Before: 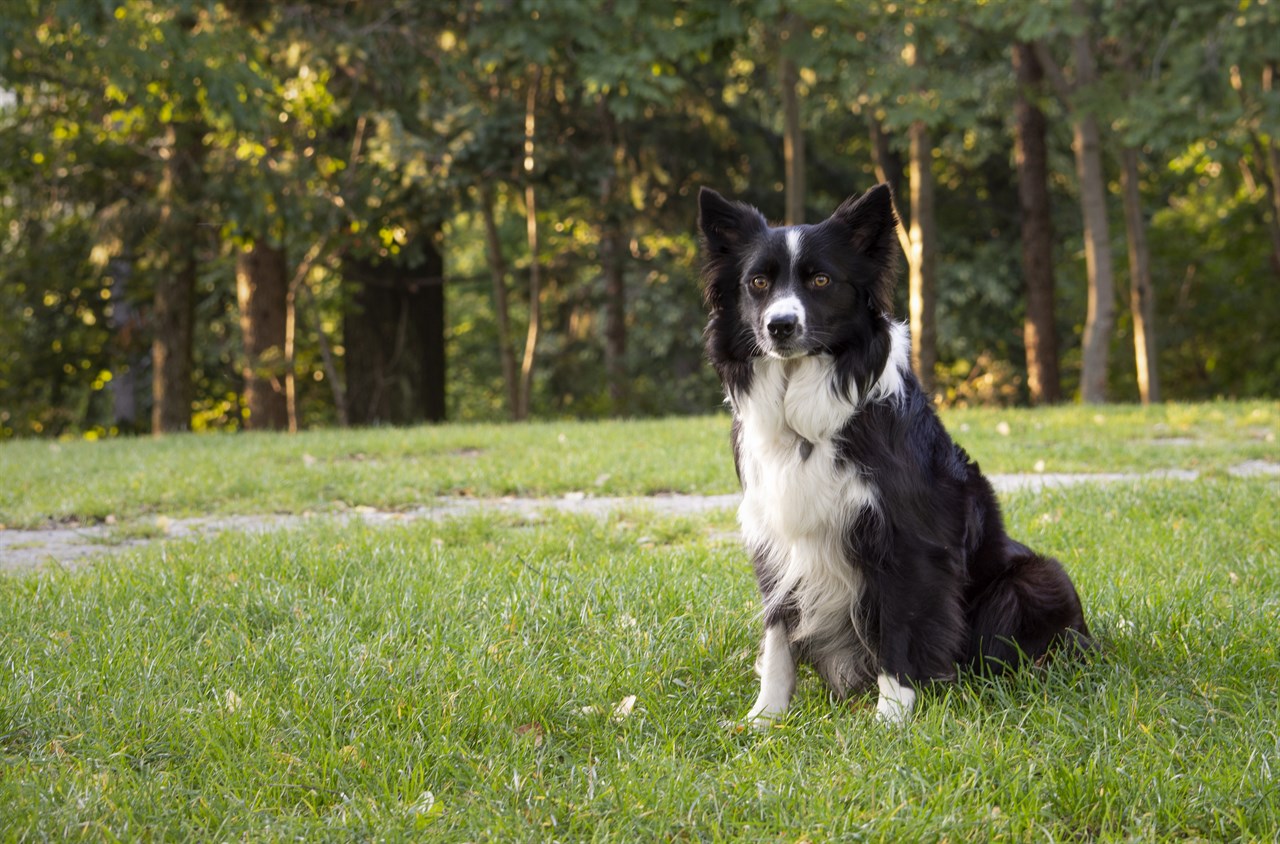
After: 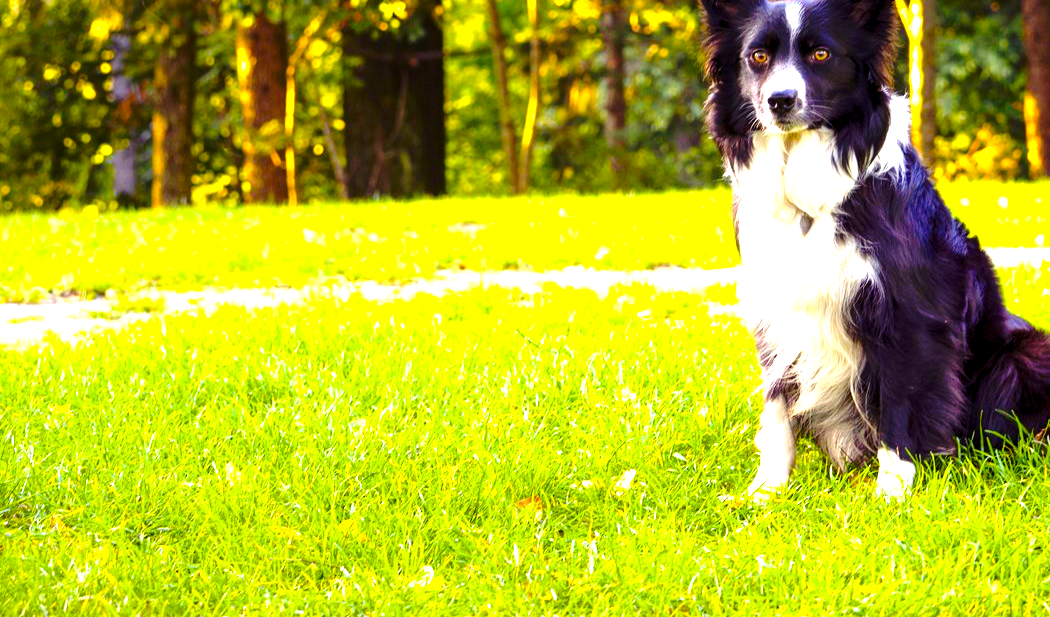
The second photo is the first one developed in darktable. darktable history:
exposure: black level correction 0, exposure 1.684 EV, compensate highlight preservation false
color balance rgb: shadows lift › luminance -21.886%, shadows lift › chroma 9.247%, shadows lift › hue 284.91°, global offset › luminance -0.845%, linear chroma grading › global chroma 20.305%, perceptual saturation grading › global saturation 30.993%, global vibrance 50.148%
crop: top 26.797%, right 17.949%
base curve: curves: ch0 [(0, 0) (0.073, 0.04) (0.157, 0.139) (0.492, 0.492) (0.758, 0.758) (1, 1)], preserve colors none
levels: white 90.69%
color correction: highlights b* 2.95
